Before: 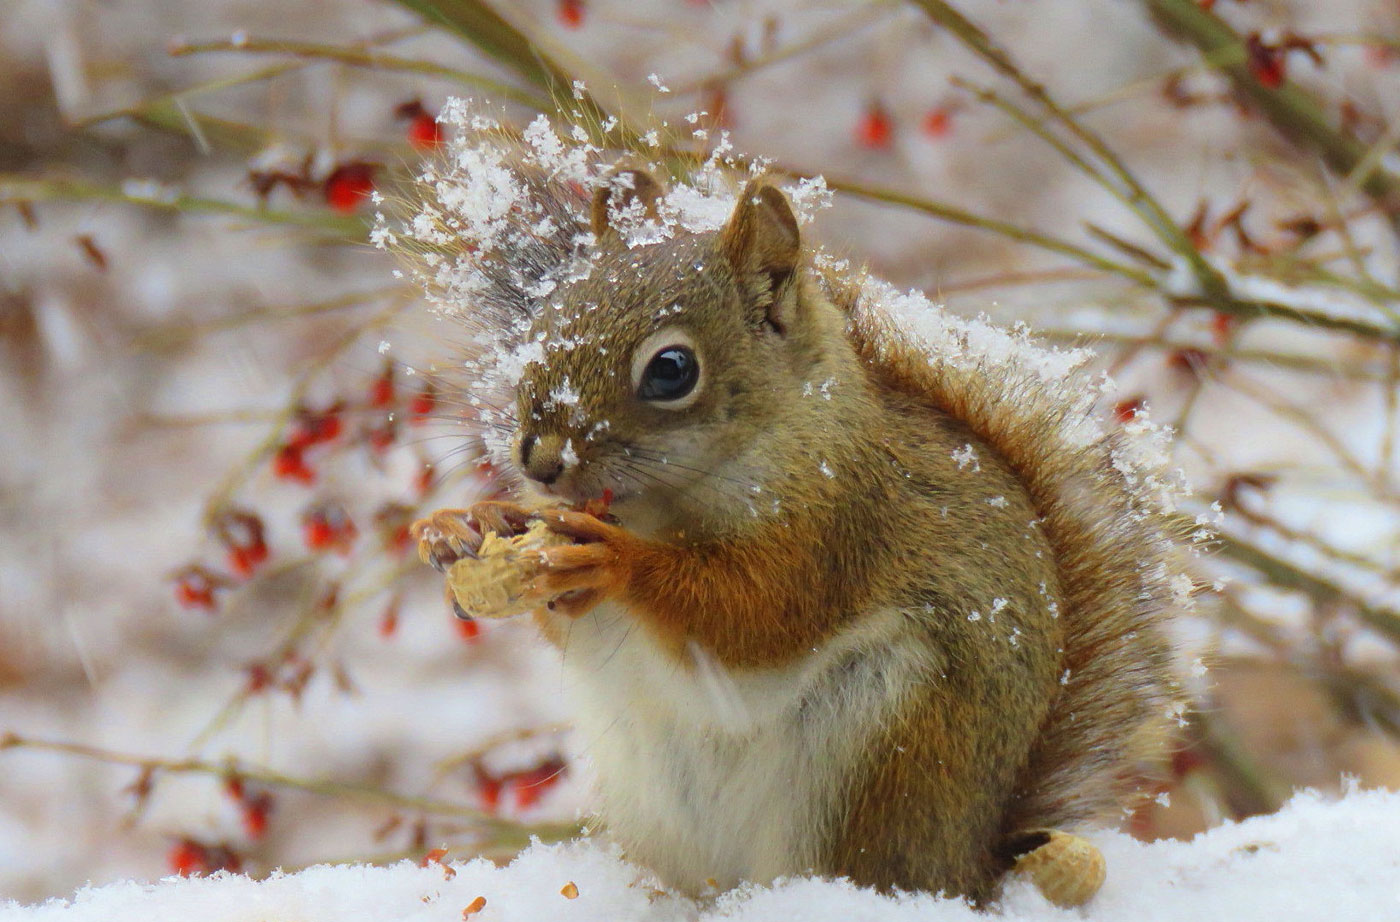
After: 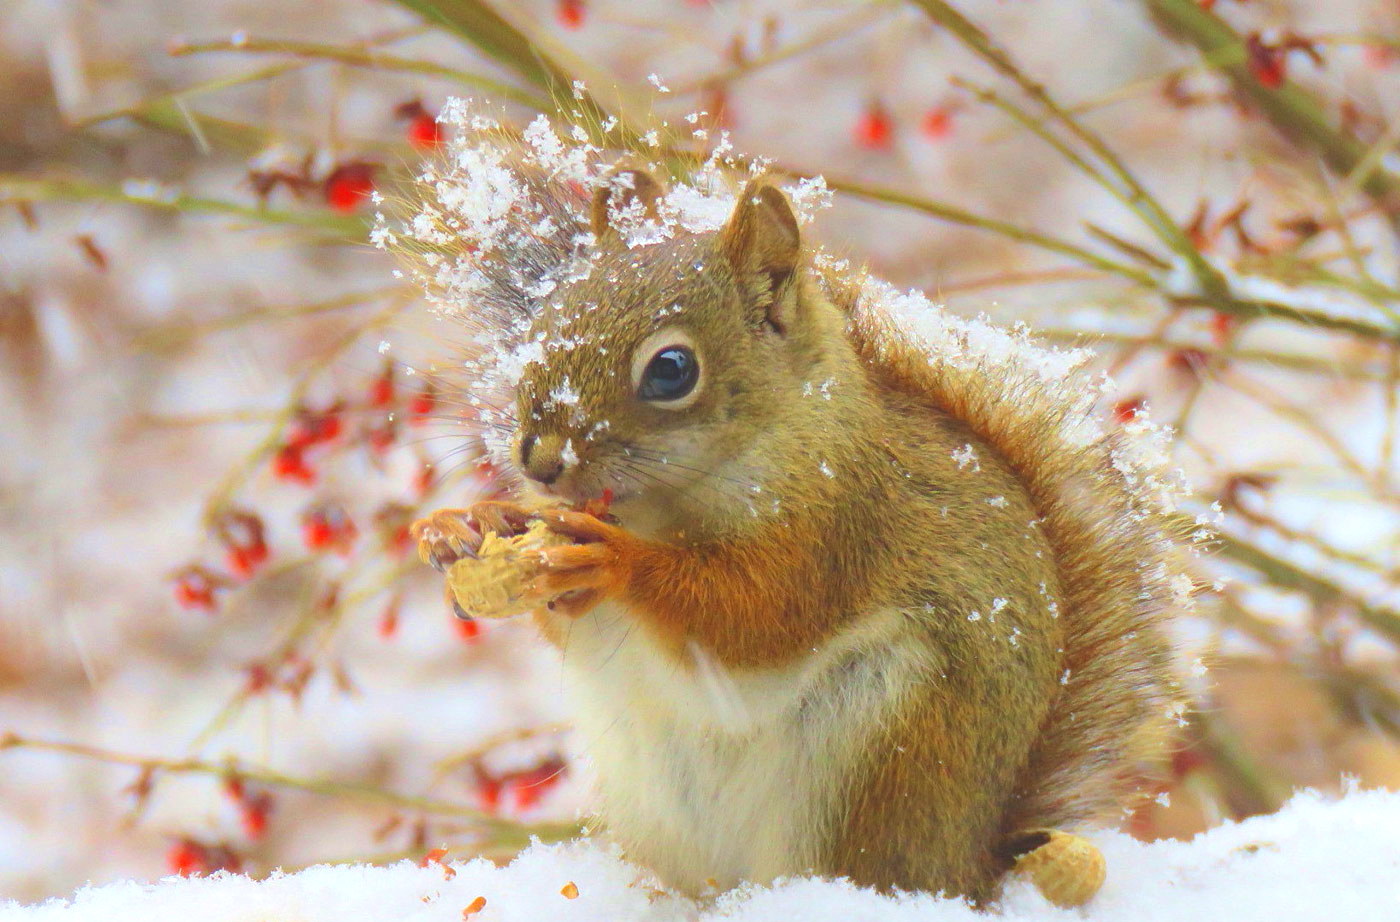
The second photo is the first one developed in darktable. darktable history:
exposure: exposure 0.923 EV, compensate highlight preservation false
velvia: on, module defaults
contrast brightness saturation: contrast -0.272
